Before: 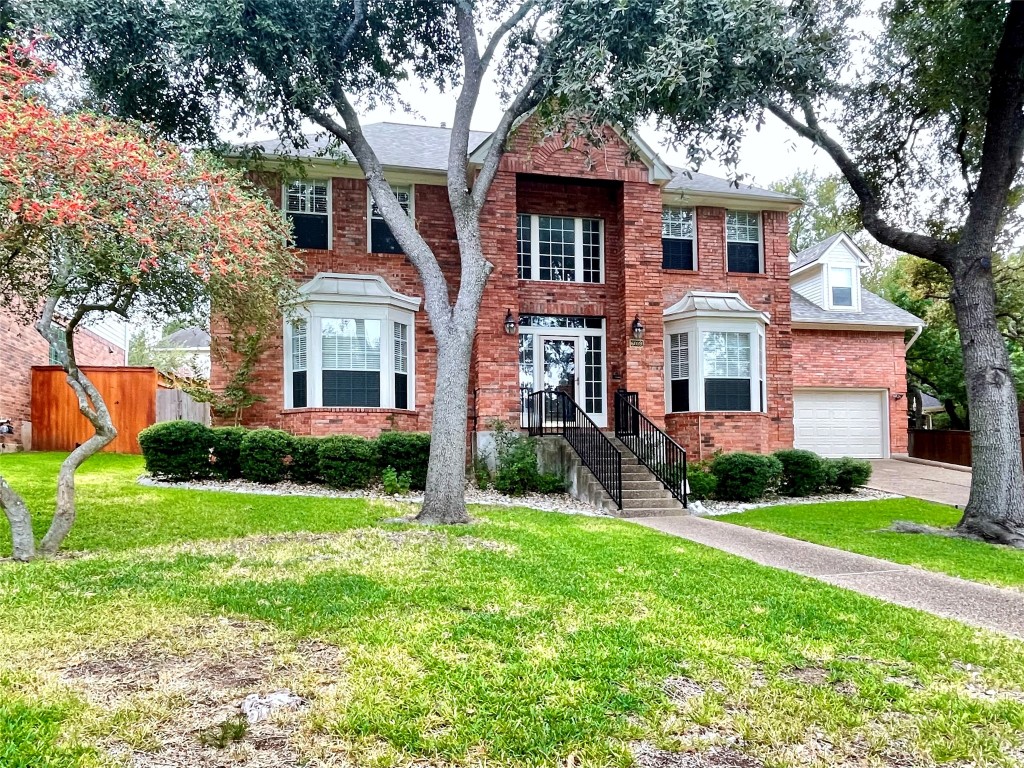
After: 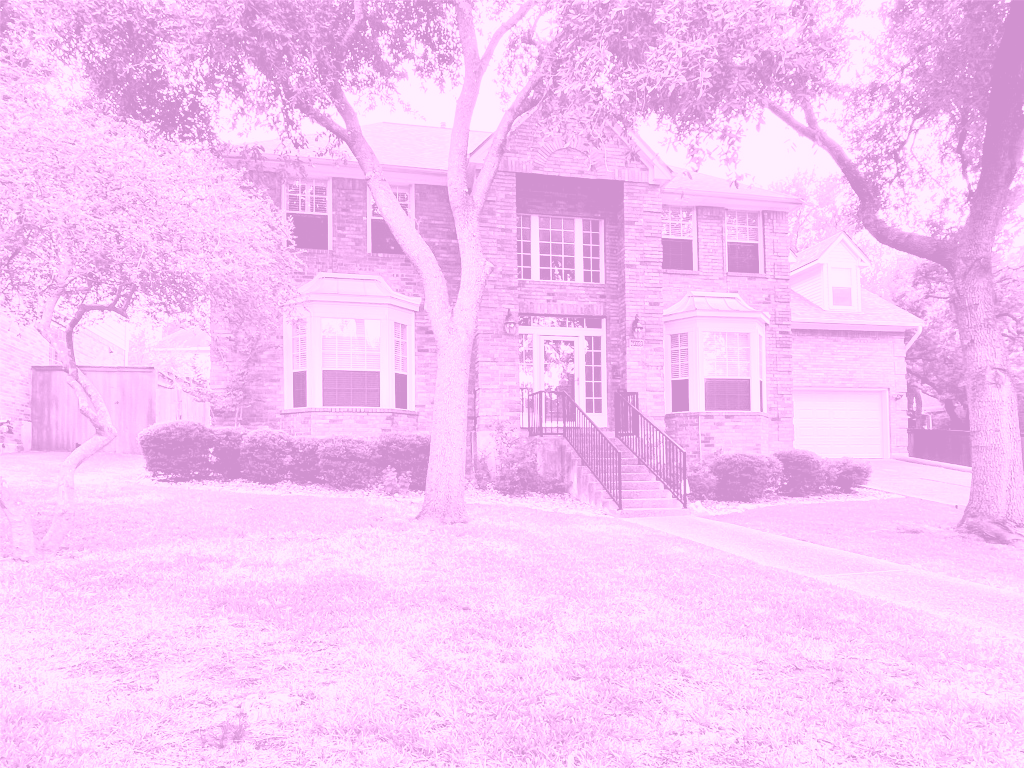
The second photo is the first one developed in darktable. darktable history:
color balance rgb: shadows lift › luminance -28.76%, shadows lift › chroma 15%, shadows lift › hue 270°, power › chroma 1%, power › hue 255°, highlights gain › luminance 7.14%, highlights gain › chroma 2%, highlights gain › hue 90°, global offset › luminance -0.29%, global offset › hue 260°, perceptual saturation grading › global saturation 20%, perceptual saturation grading › highlights -13.92%, perceptual saturation grading › shadows 50%
colorize: hue 331.2°, saturation 75%, source mix 30.28%, lightness 70.52%, version 1
exposure: exposure 0.3 EV, compensate highlight preservation false
